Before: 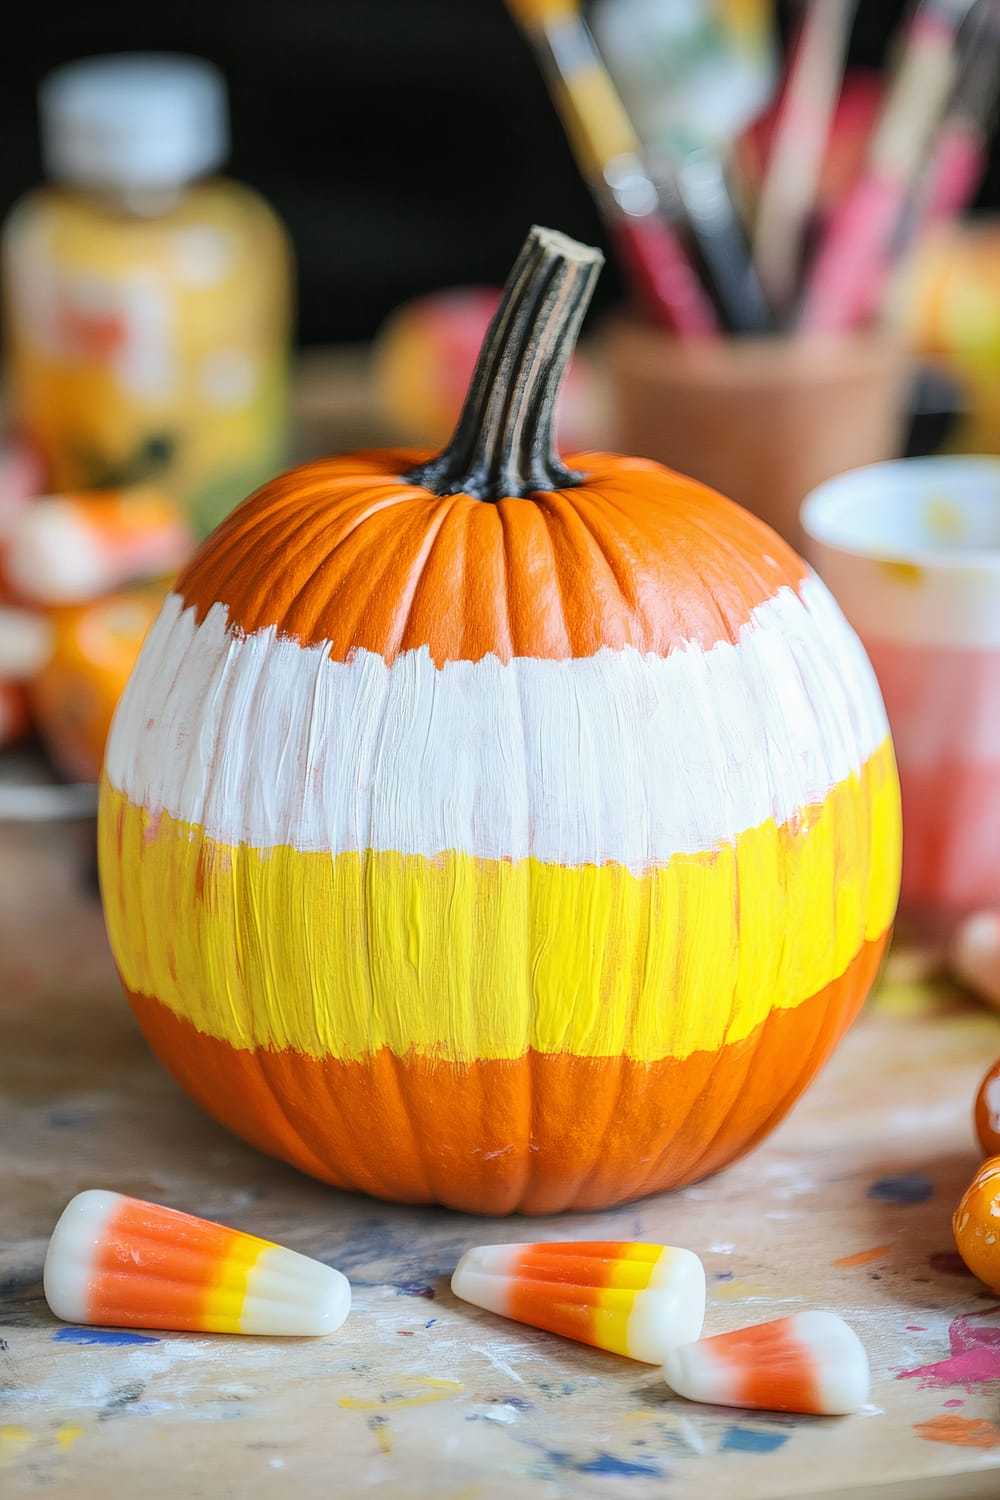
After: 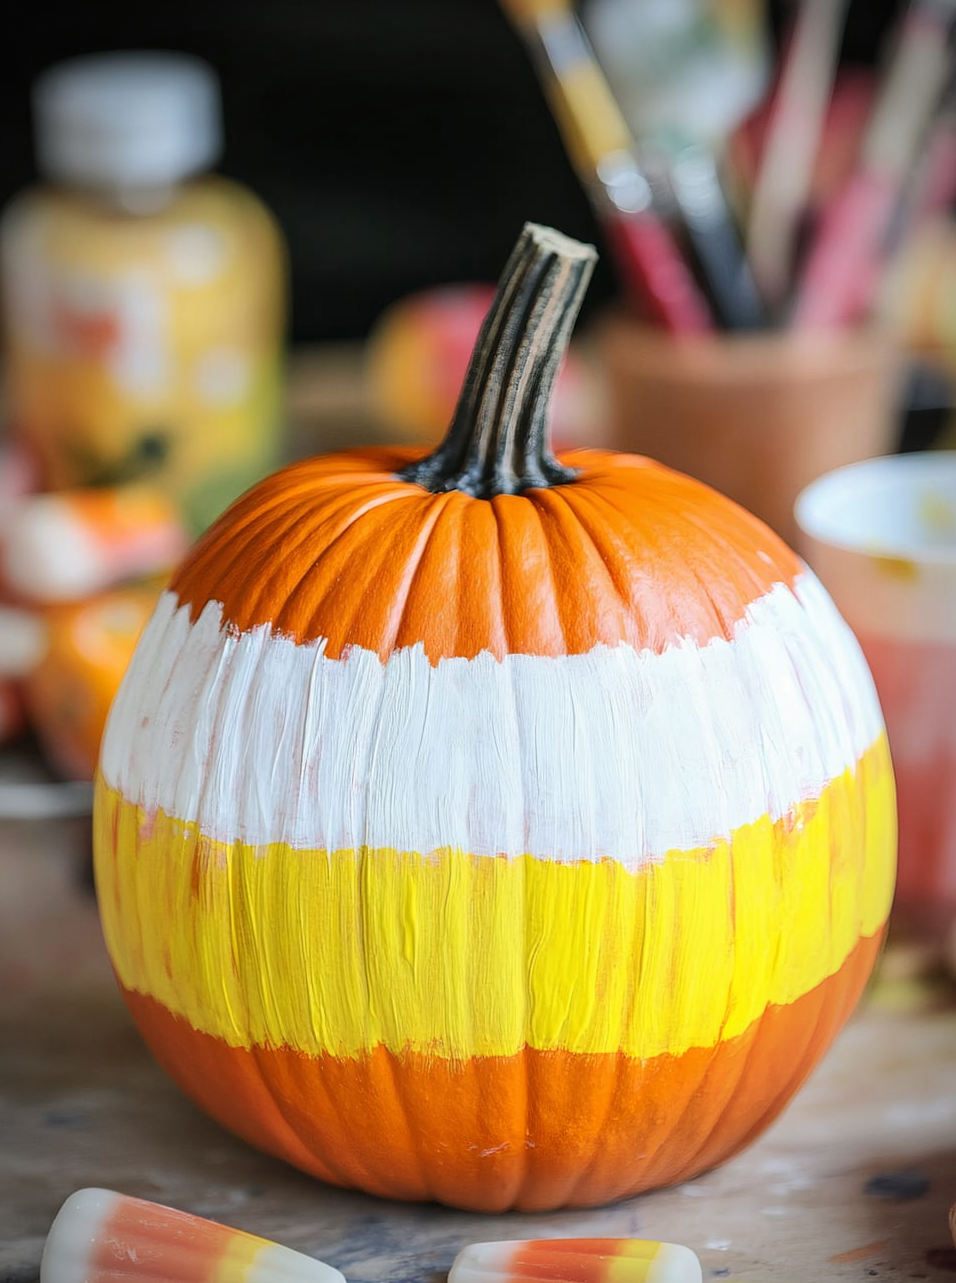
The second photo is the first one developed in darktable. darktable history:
crop and rotate: angle 0.172°, left 0.344%, right 3.582%, bottom 14.068%
vignetting: brightness -0.469, automatic ratio true
